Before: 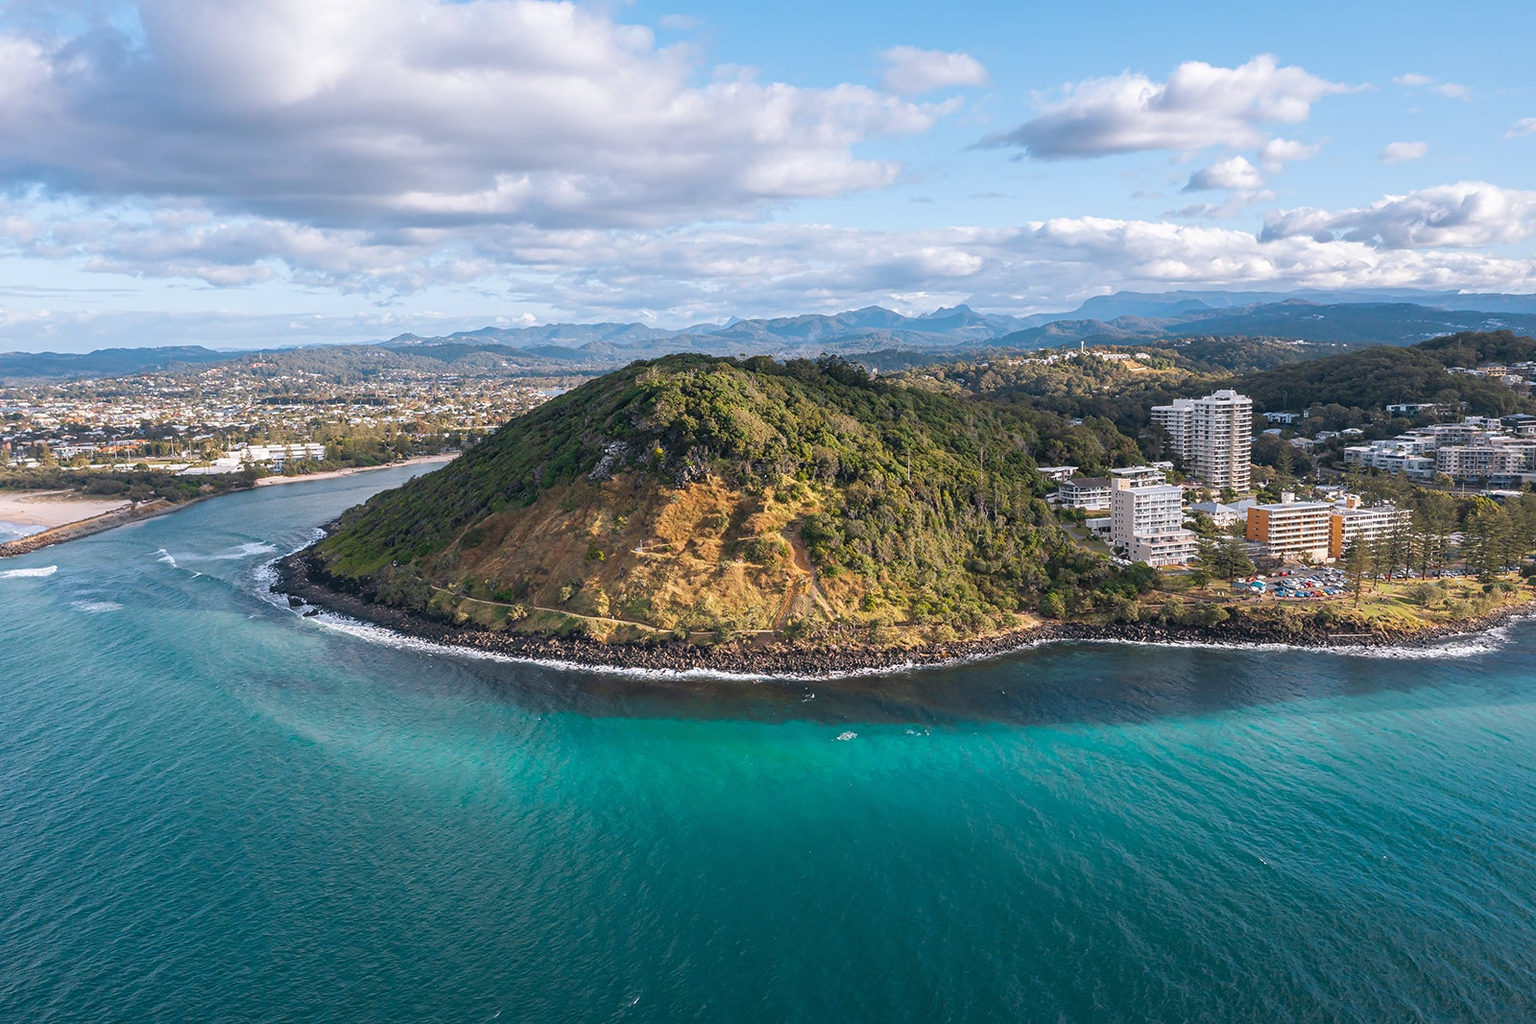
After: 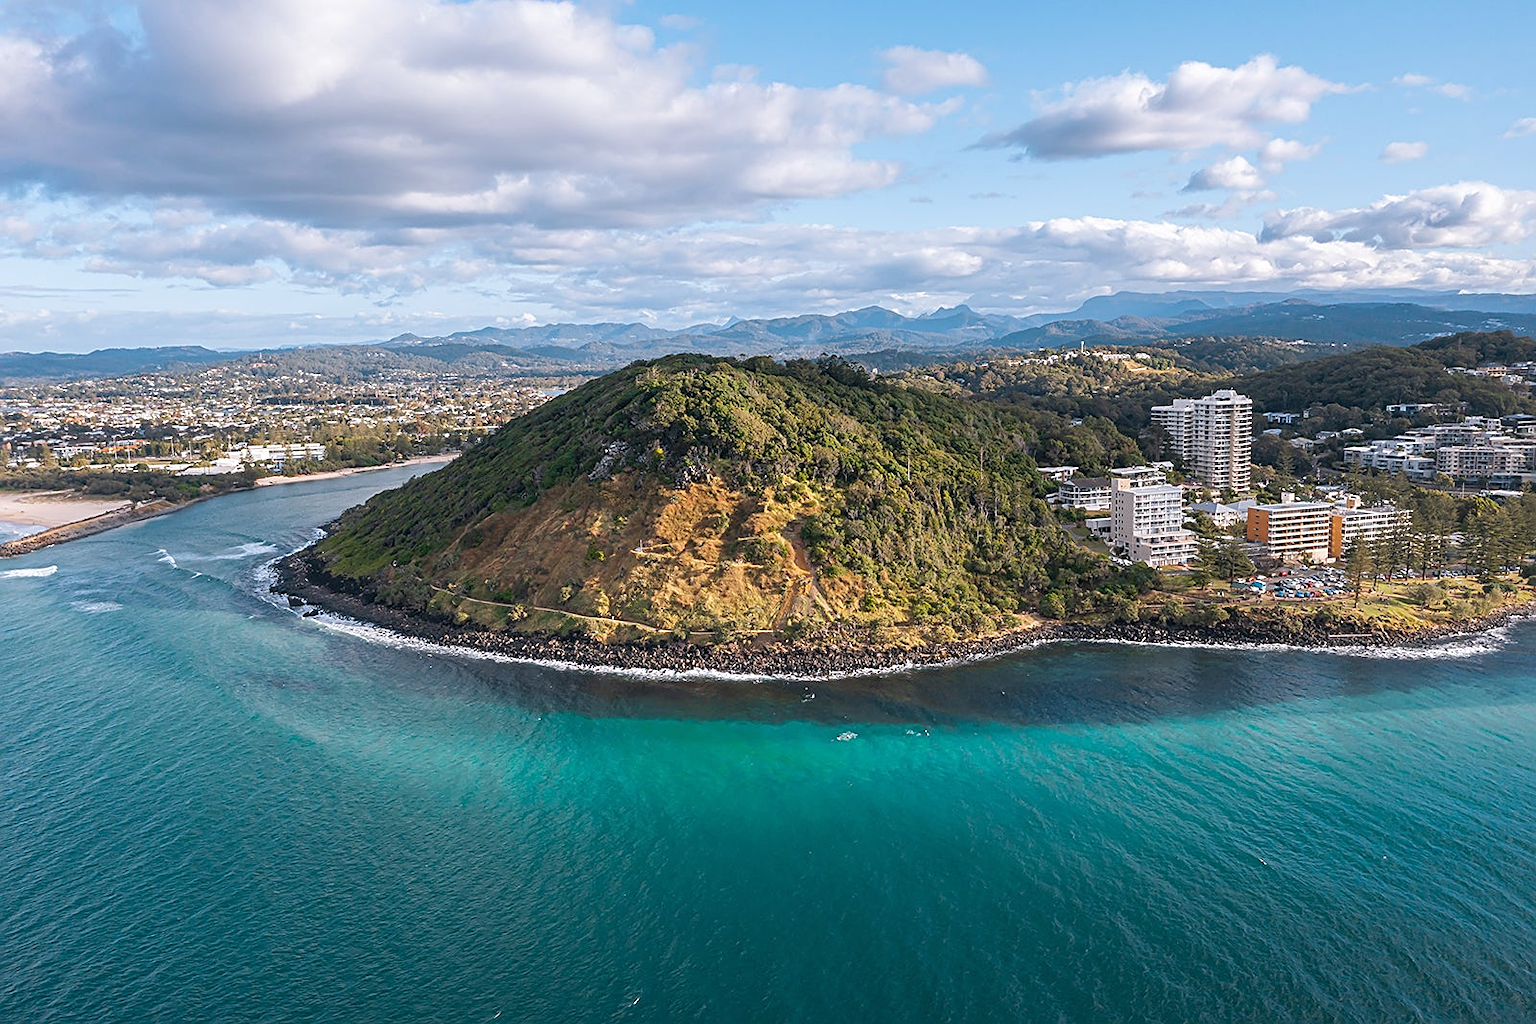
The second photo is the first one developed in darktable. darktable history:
sharpen: on, module defaults
levels: levels [0, 0.498, 0.996]
